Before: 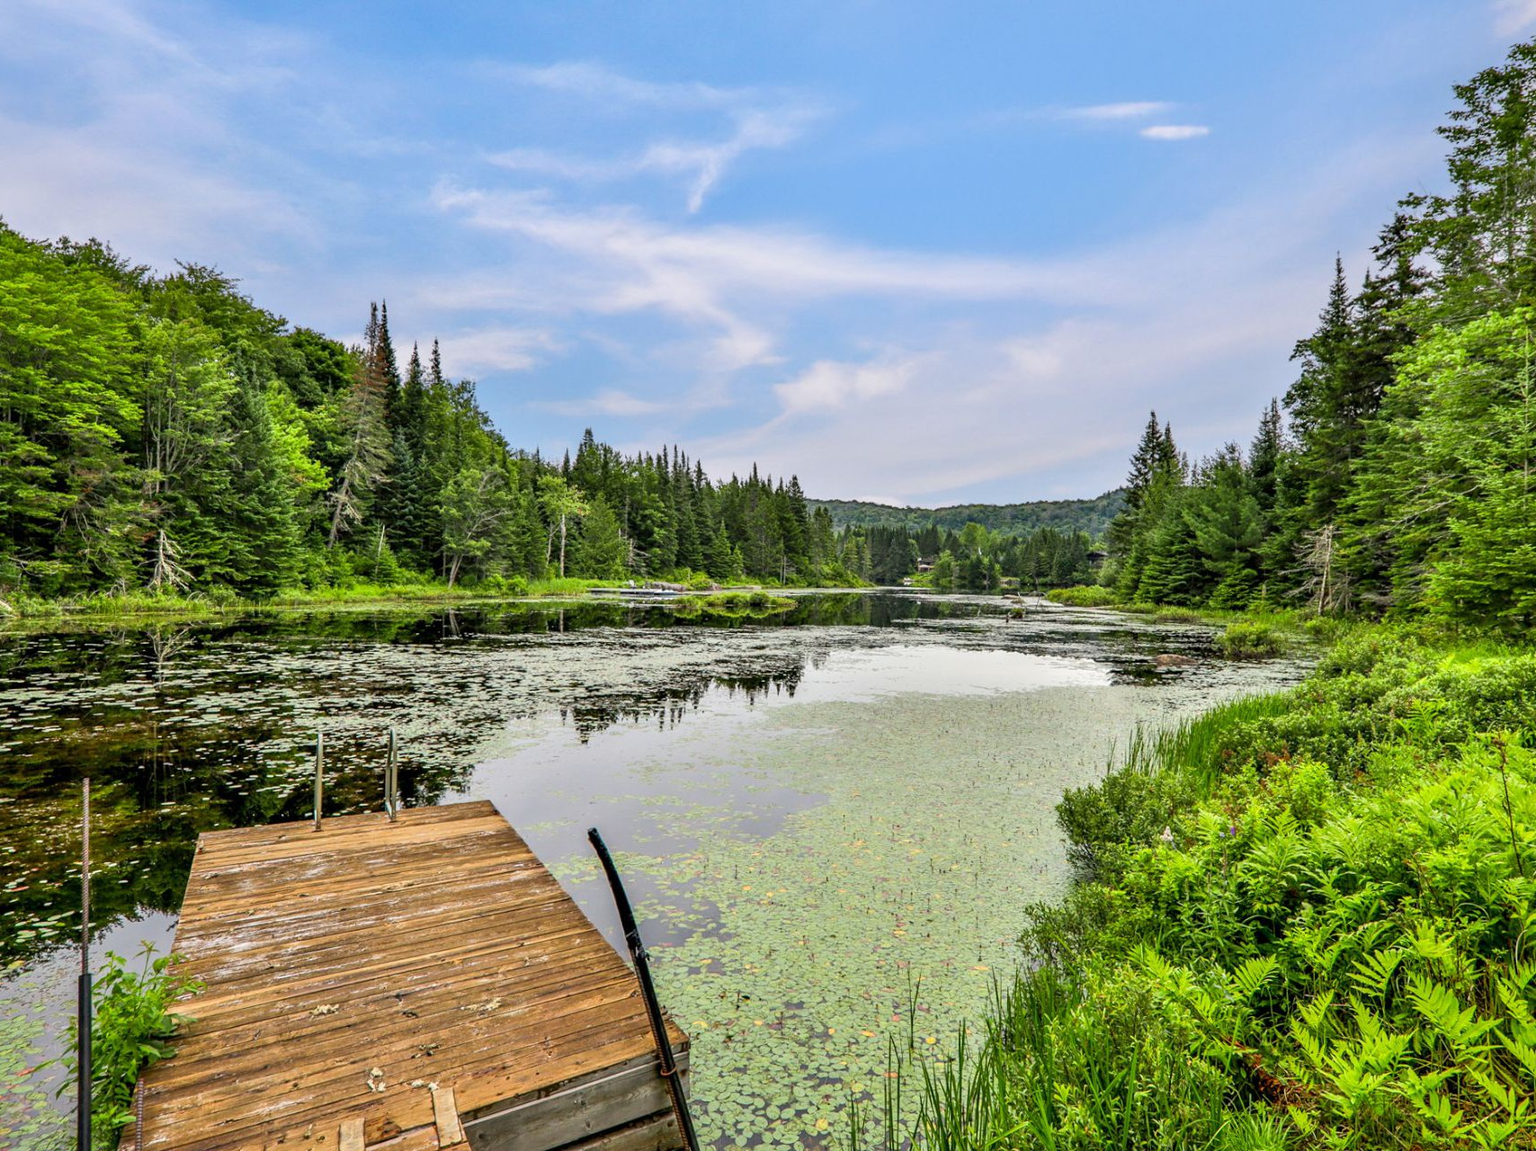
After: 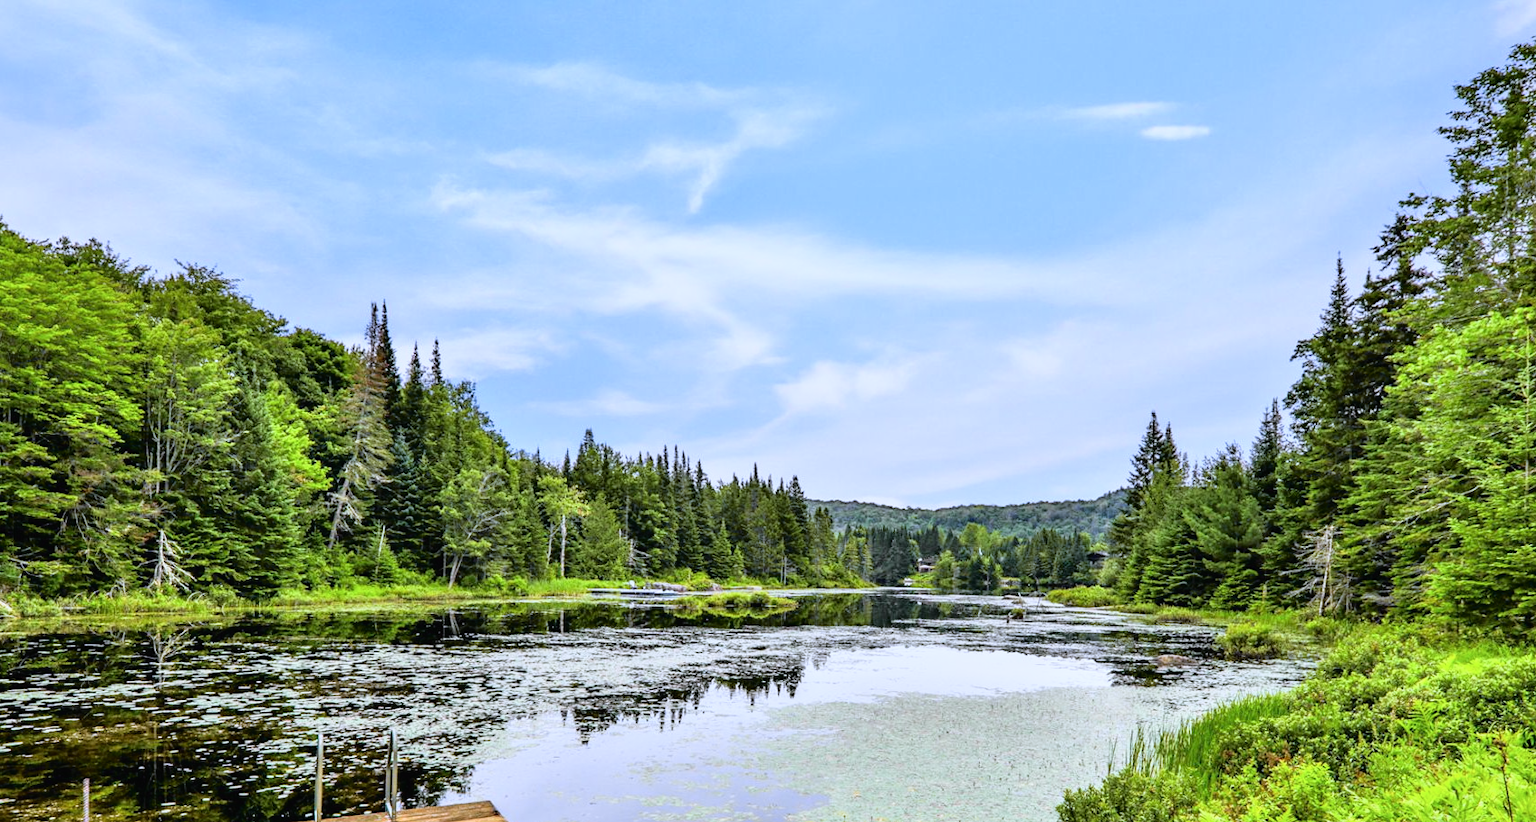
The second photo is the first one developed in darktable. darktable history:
velvia: on, module defaults
tone curve: curves: ch0 [(0, 0.013) (0.129, 0.1) (0.327, 0.382) (0.489, 0.573) (0.66, 0.748) (0.858, 0.926) (1, 0.977)]; ch1 [(0, 0) (0.353, 0.344) (0.45, 0.46) (0.498, 0.498) (0.521, 0.512) (0.563, 0.559) (0.592, 0.585) (0.647, 0.68) (1, 1)]; ch2 [(0, 0) (0.333, 0.346) (0.375, 0.375) (0.427, 0.44) (0.476, 0.492) (0.511, 0.508) (0.528, 0.533) (0.579, 0.61) (0.612, 0.644) (0.66, 0.715) (1, 1)], color space Lab, independent channels, preserve colors none
color calibration: illuminant as shot in camera, x 0.377, y 0.392, temperature 4169.3 K, saturation algorithm version 1 (2020)
crop: bottom 28.576%
